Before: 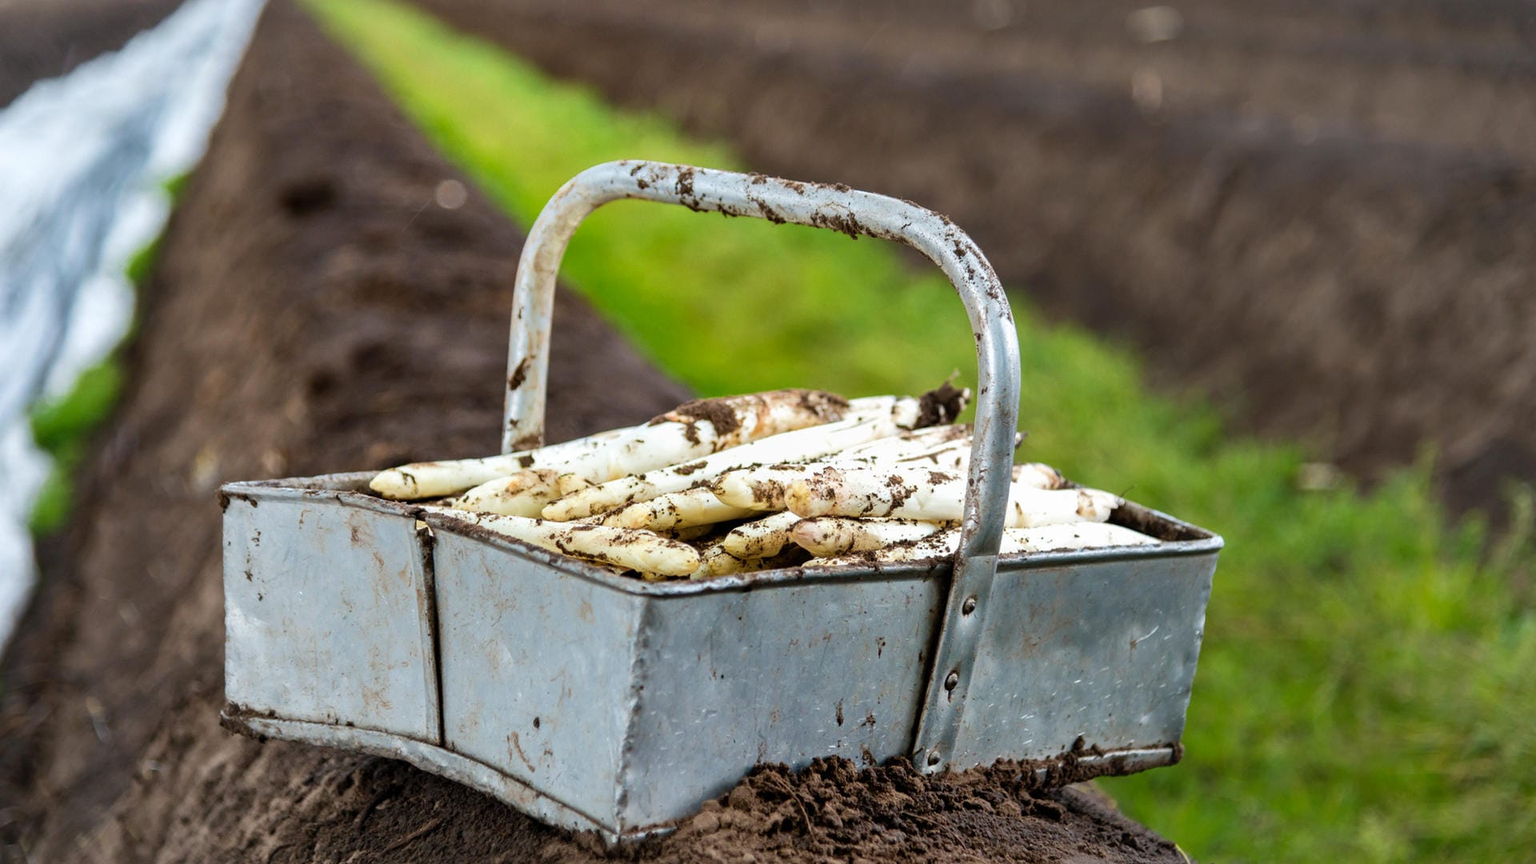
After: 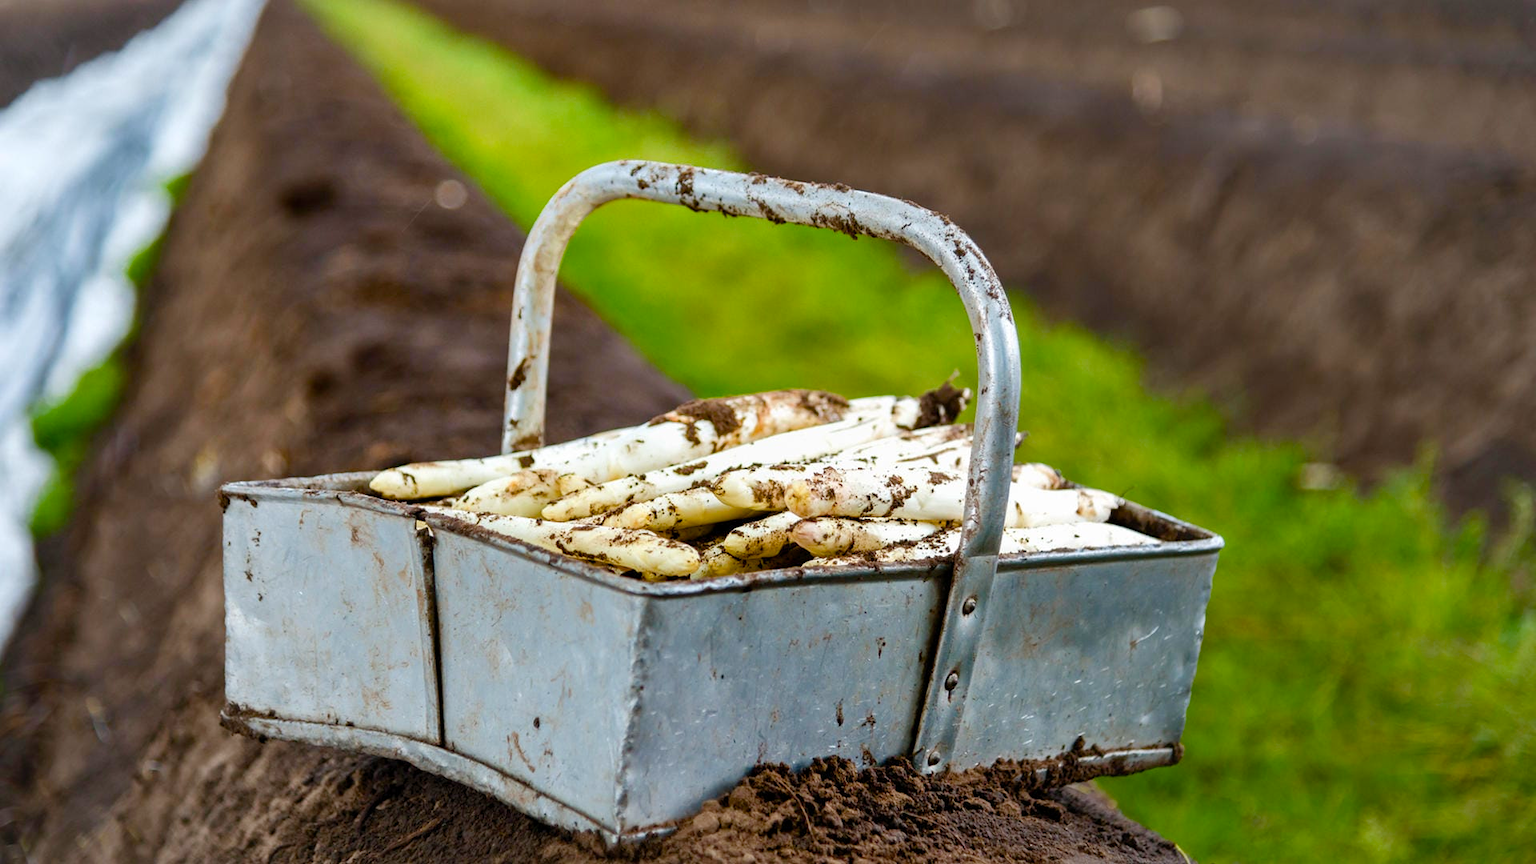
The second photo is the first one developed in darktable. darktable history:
color balance rgb: perceptual saturation grading › global saturation 20%, perceptual saturation grading › highlights -13.898%, perceptual saturation grading › shadows 49.42%
